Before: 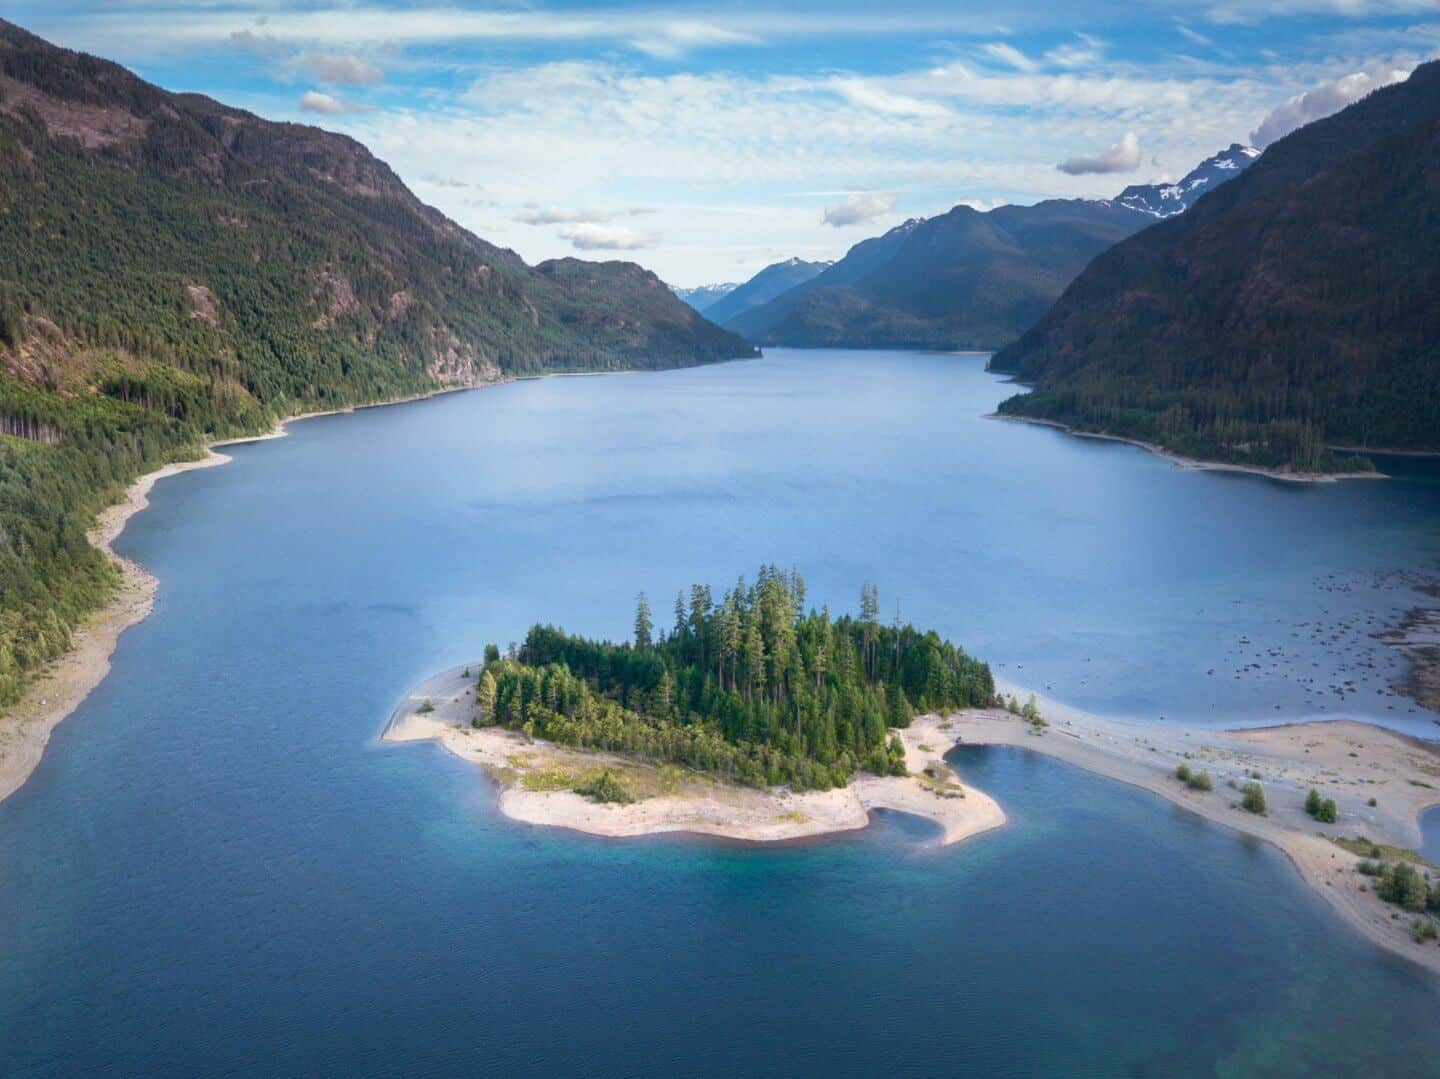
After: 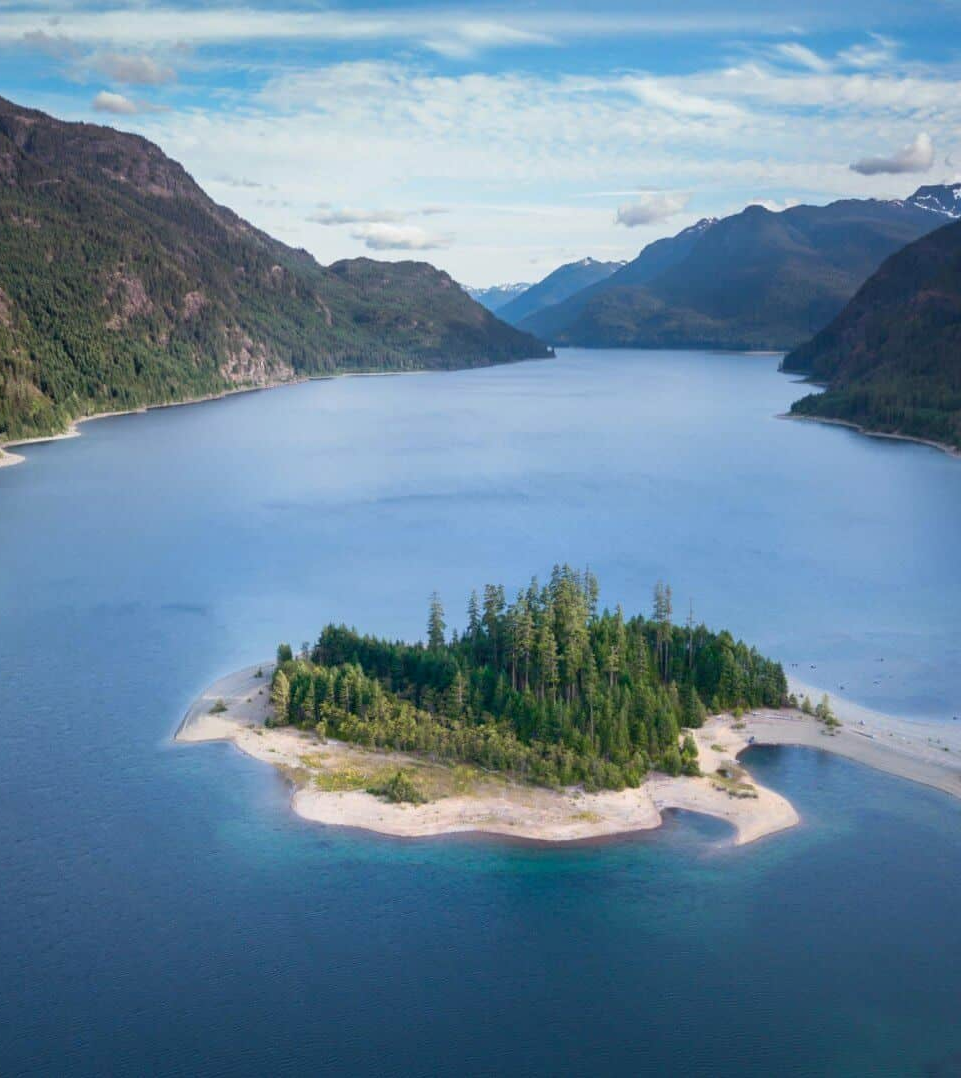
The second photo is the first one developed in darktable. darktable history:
crop and rotate: left 14.413%, right 18.786%
exposure: black level correction 0.001, exposure -0.122 EV, compensate highlight preservation false
